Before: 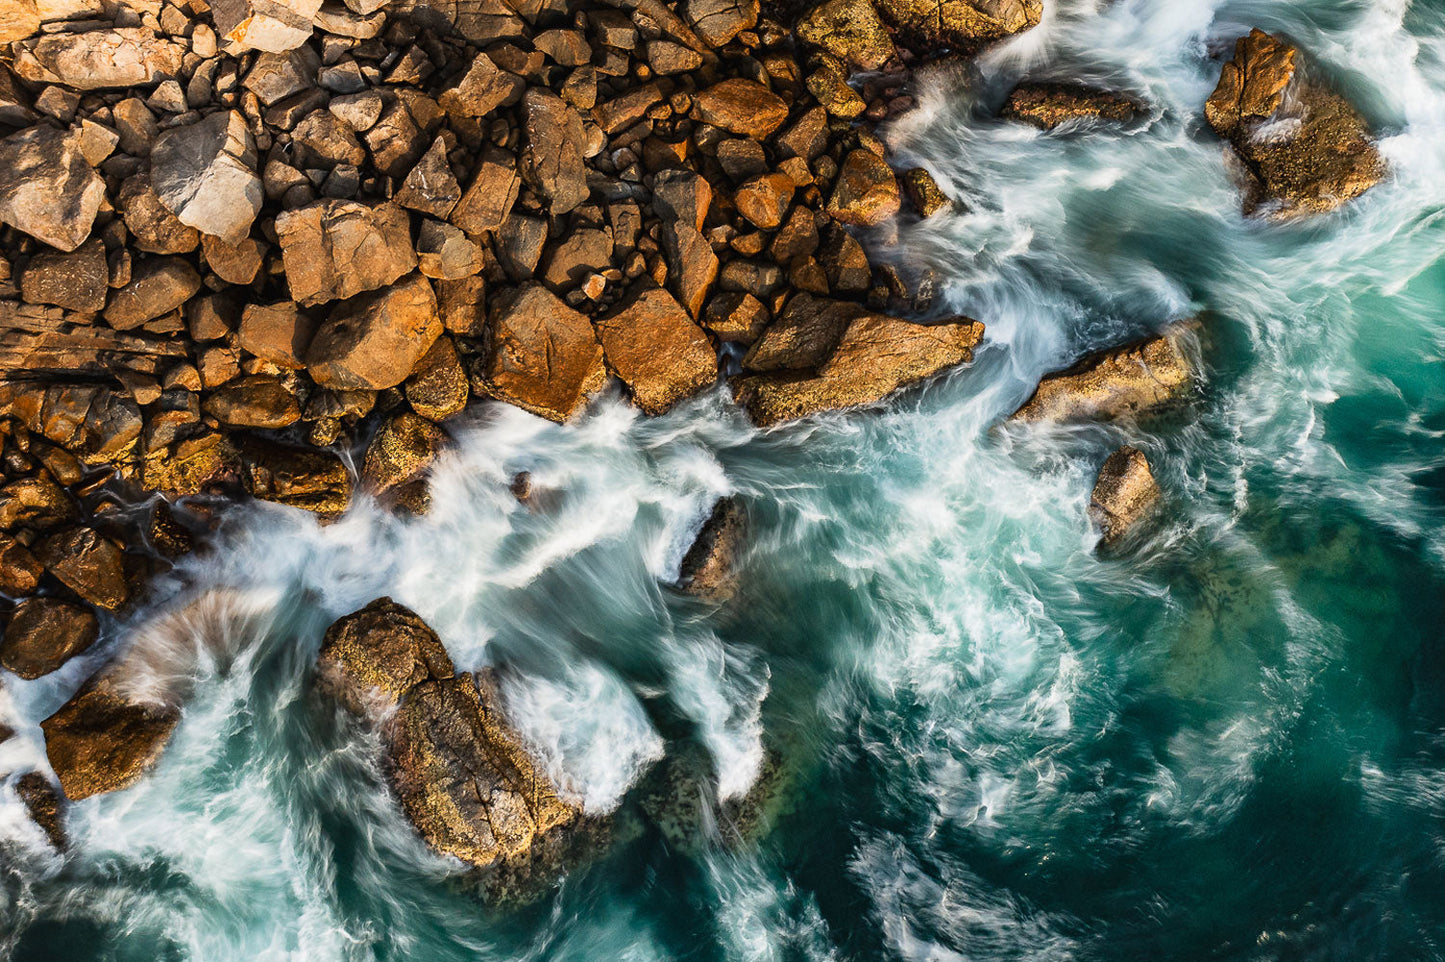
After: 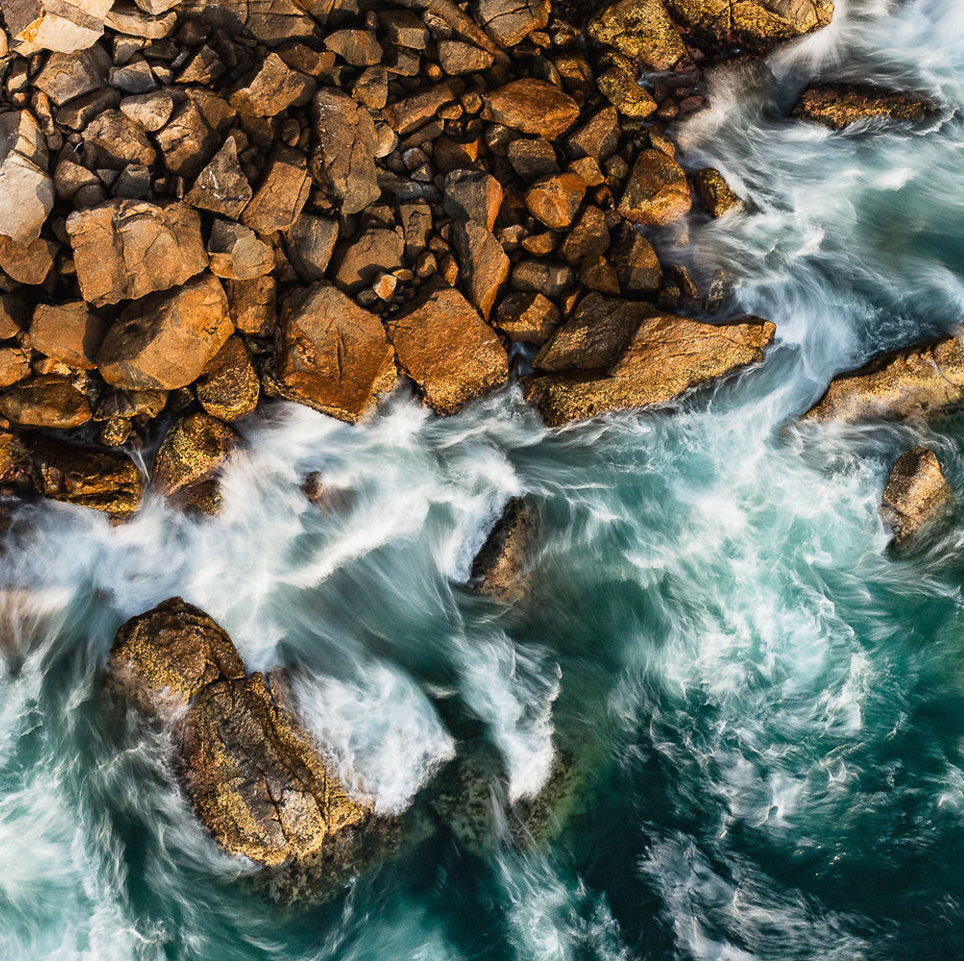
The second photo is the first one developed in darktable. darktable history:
crop and rotate: left 14.497%, right 18.787%
